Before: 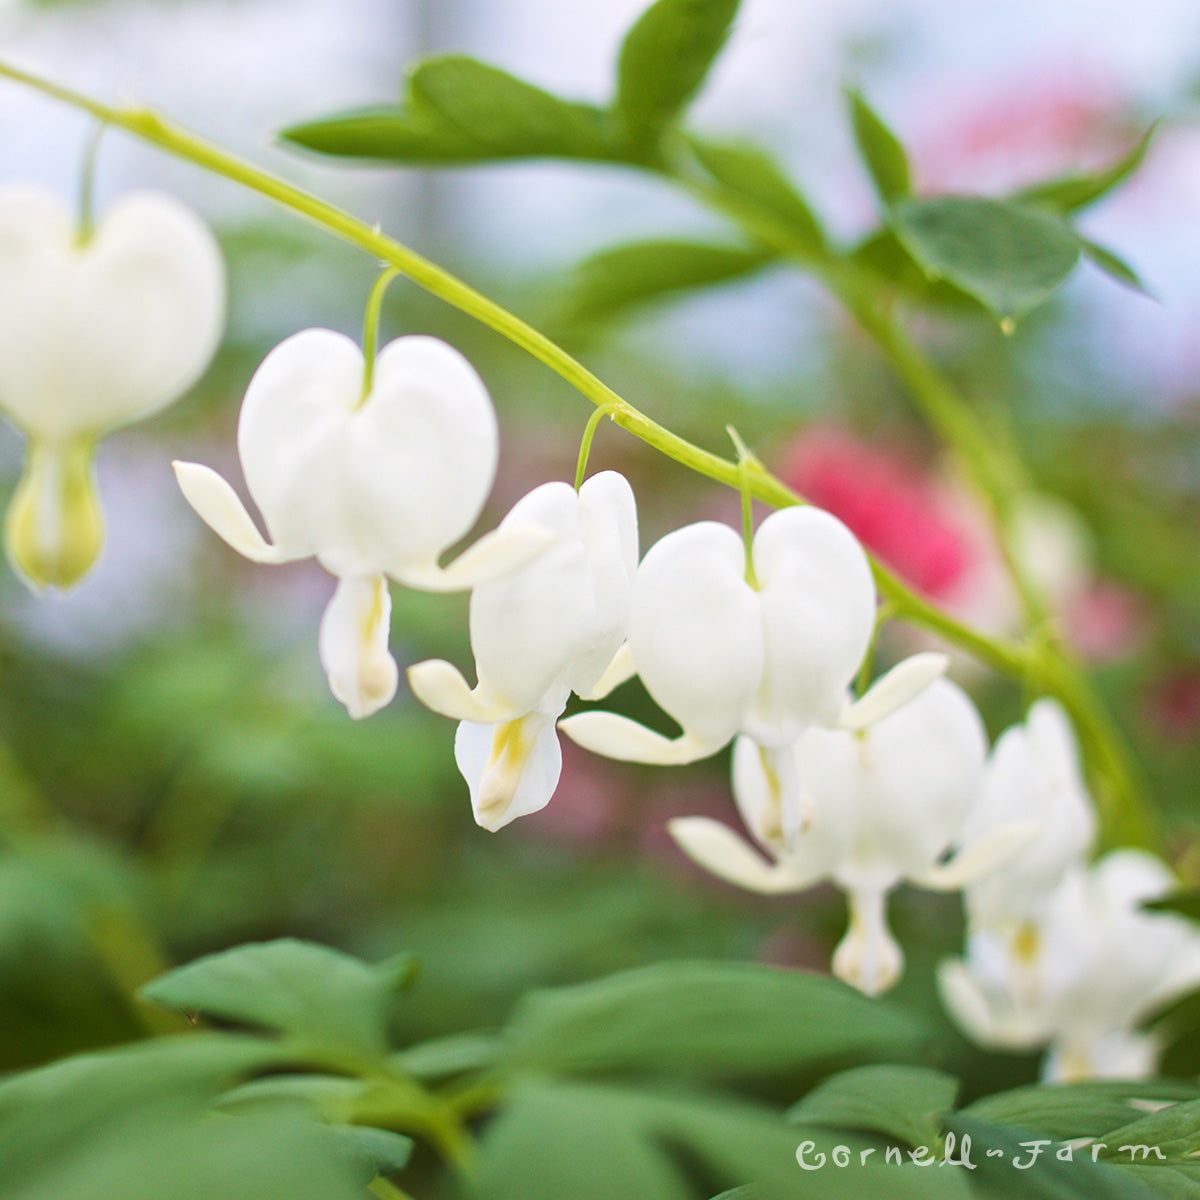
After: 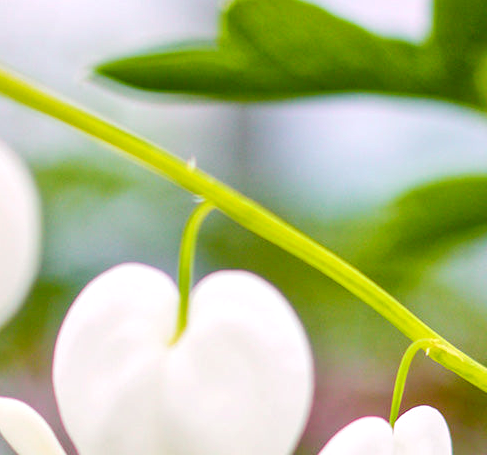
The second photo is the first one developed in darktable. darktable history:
shadows and highlights: shadows 4.1, highlights -17.6, soften with gaussian
crop: left 15.452%, top 5.459%, right 43.956%, bottom 56.62%
local contrast: on, module defaults
exposure: black level correction -0.003, exposure 0.04 EV, compensate highlight preservation false
tone curve: curves: ch0 [(0, 0) (0.106, 0.026) (0.275, 0.155) (0.392, 0.314) (0.513, 0.481) (0.657, 0.667) (1, 1)]; ch1 [(0, 0) (0.5, 0.511) (0.536, 0.579) (0.587, 0.69) (1, 1)]; ch2 [(0, 0) (0.5, 0.5) (0.55, 0.552) (0.625, 0.699) (1, 1)], color space Lab, independent channels, preserve colors none
